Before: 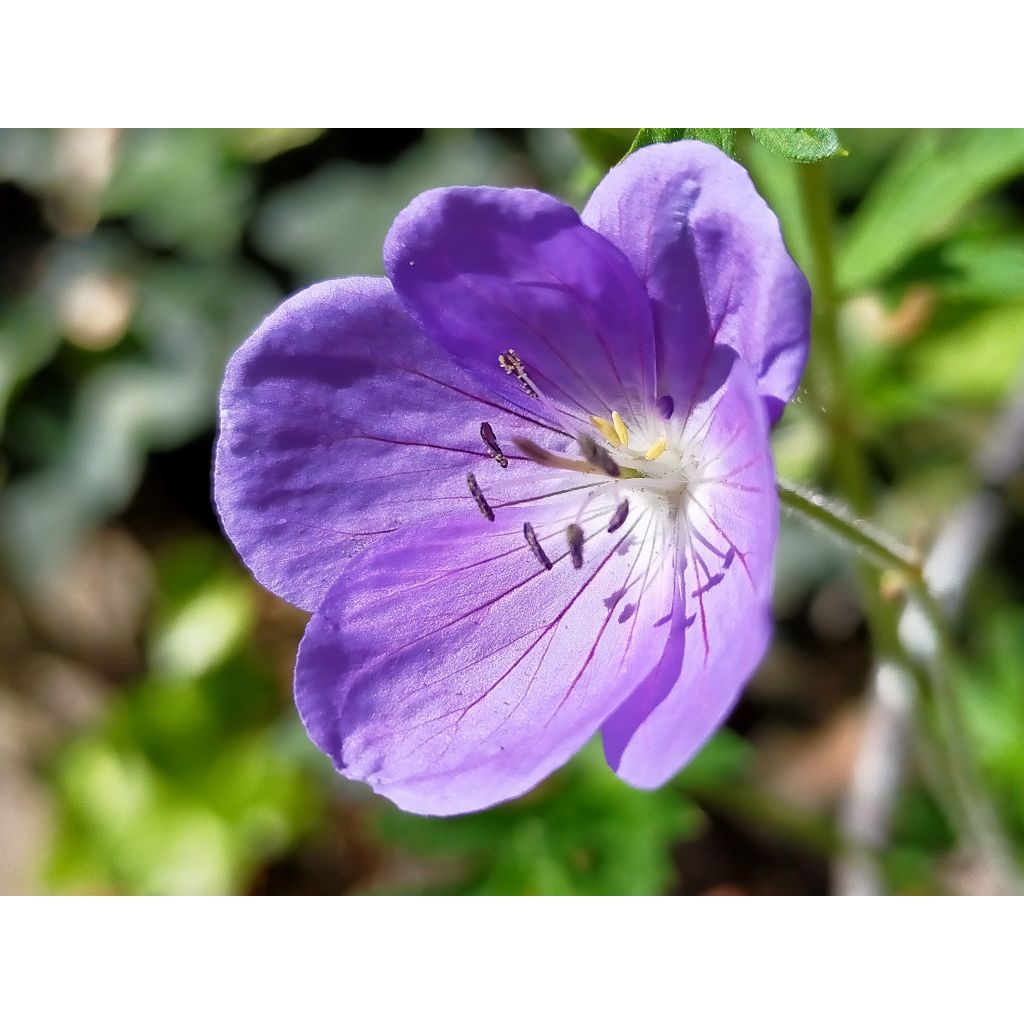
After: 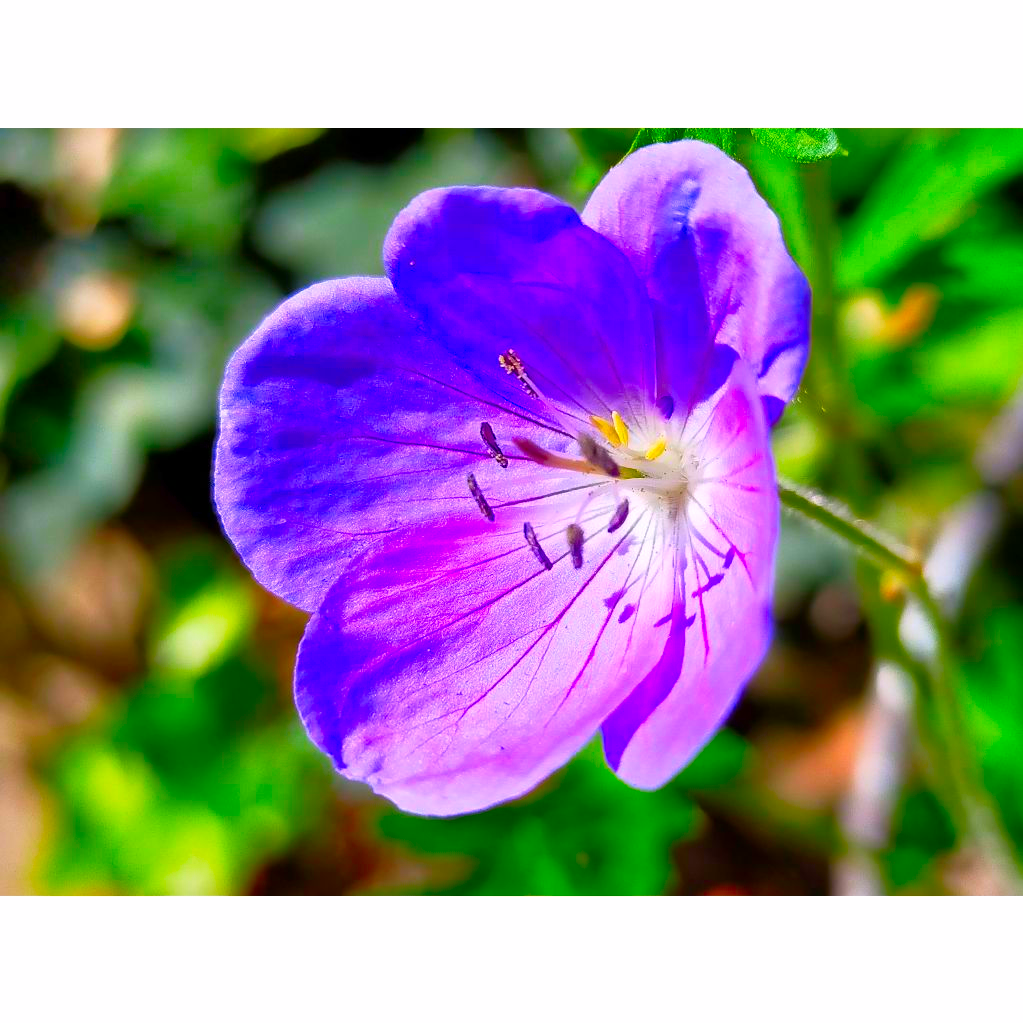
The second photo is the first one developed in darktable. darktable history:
crop and rotate: left 0.078%, bottom 0.001%
exposure: exposure 0.023 EV, compensate highlight preservation false
color correction: highlights a* 1.63, highlights b* -1.76, saturation 2.42
